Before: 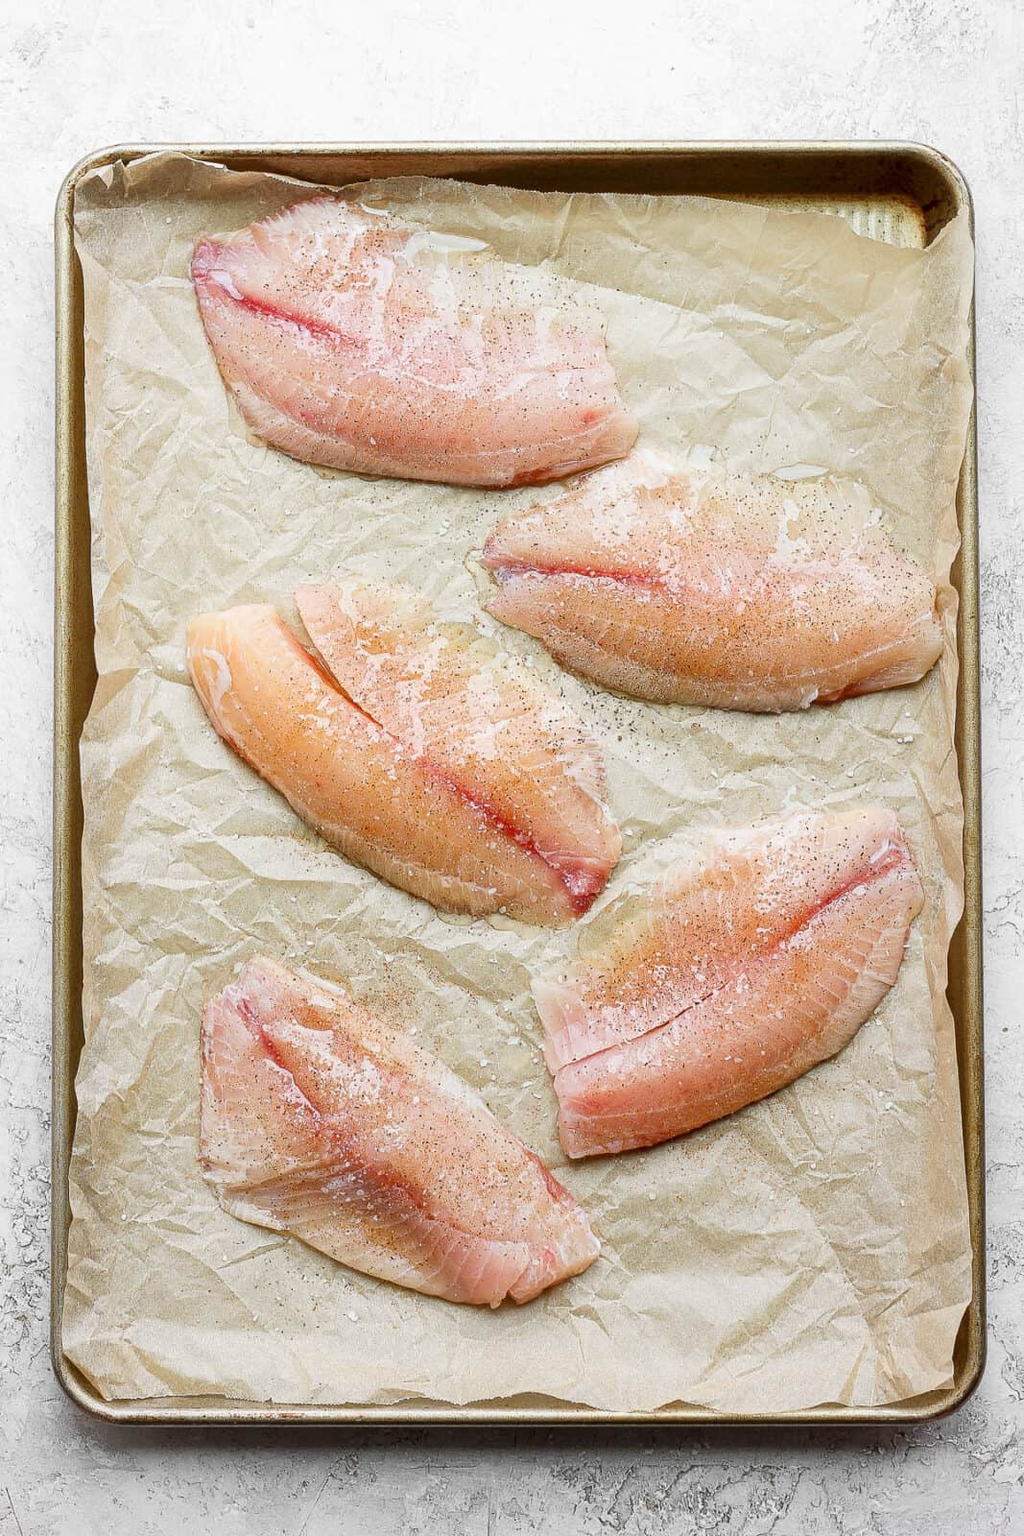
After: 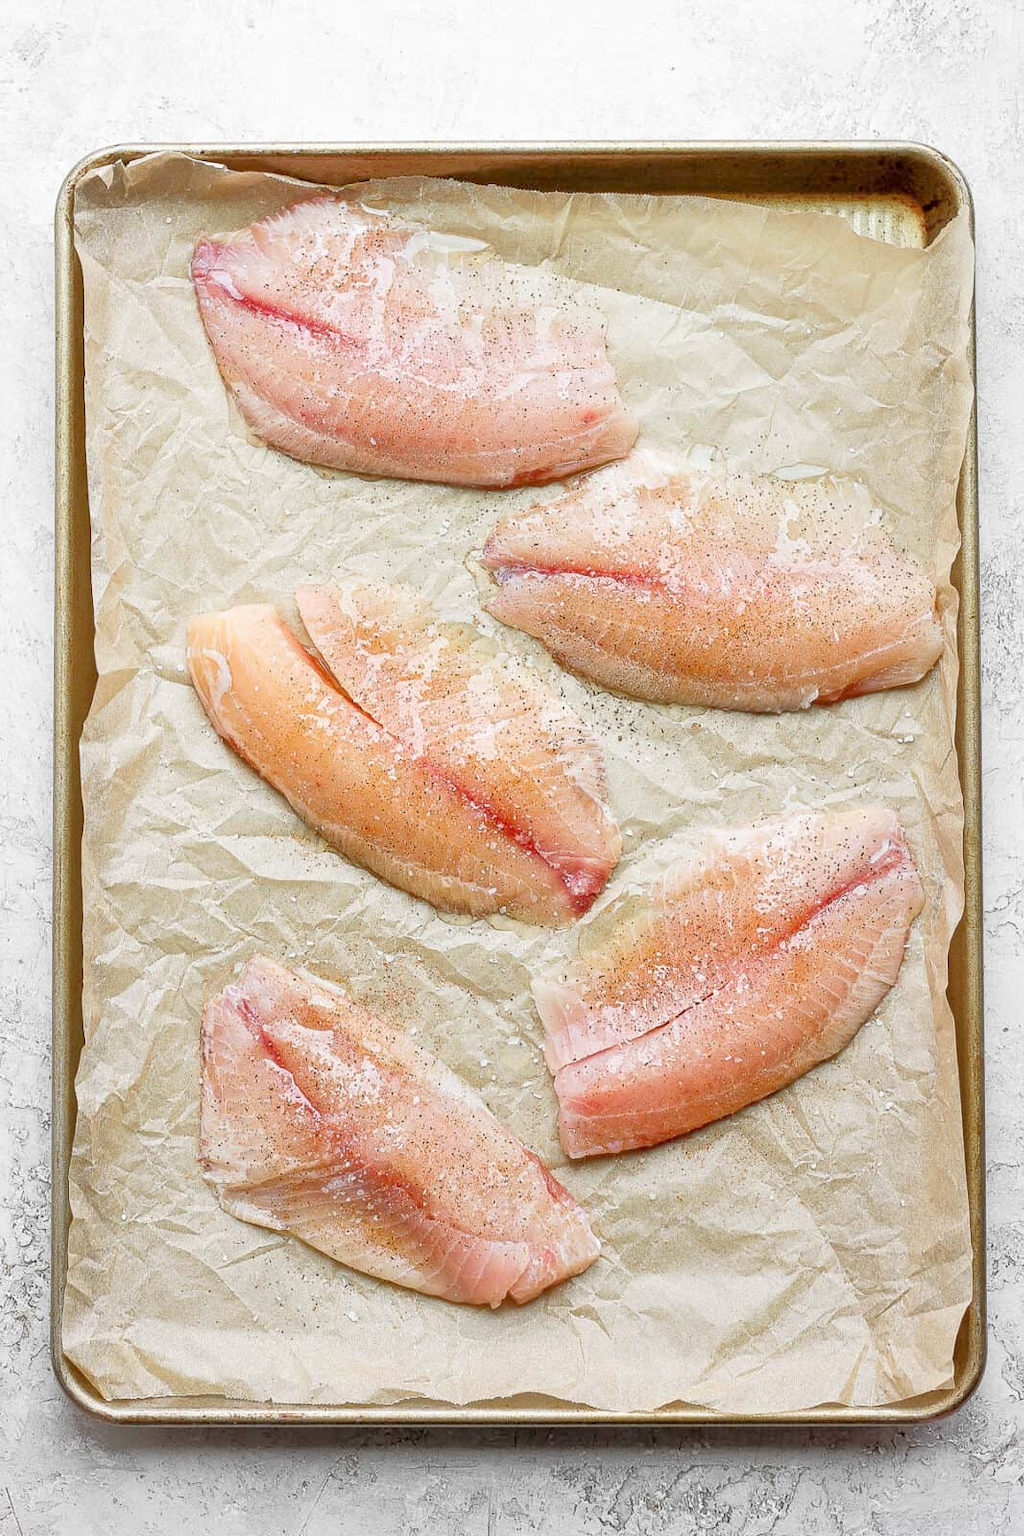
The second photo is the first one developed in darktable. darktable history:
white balance: emerald 1
tone equalizer: -7 EV 0.15 EV, -6 EV 0.6 EV, -5 EV 1.15 EV, -4 EV 1.33 EV, -3 EV 1.15 EV, -2 EV 0.6 EV, -1 EV 0.15 EV, mask exposure compensation -0.5 EV
